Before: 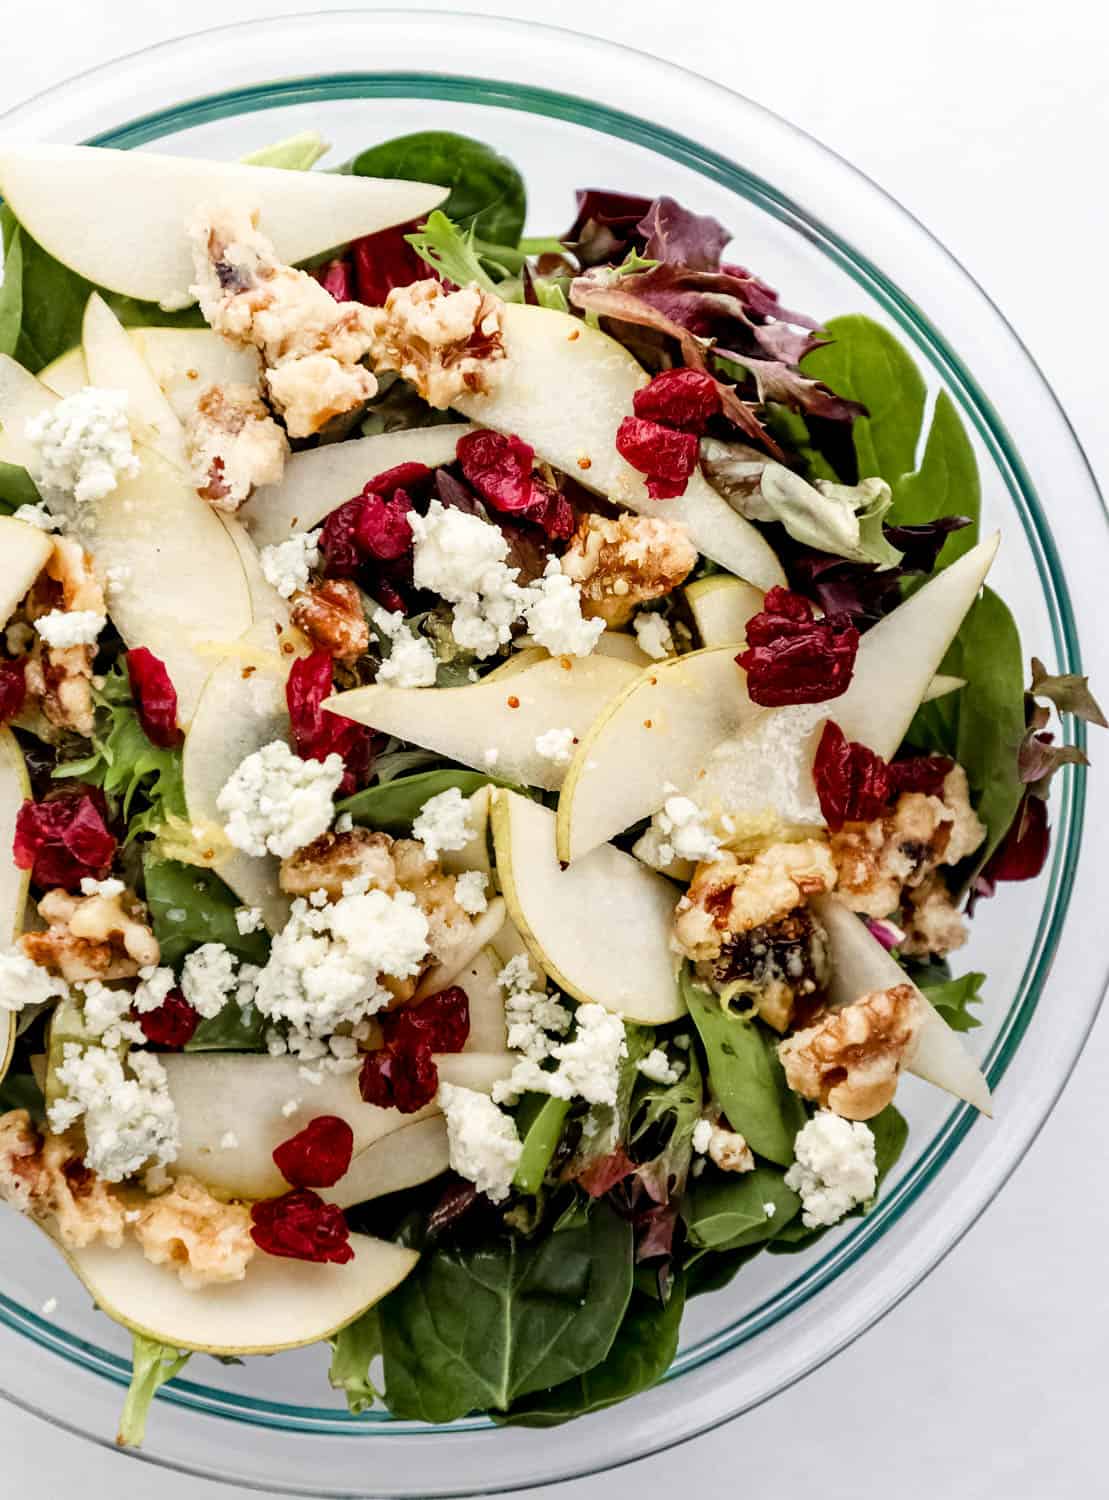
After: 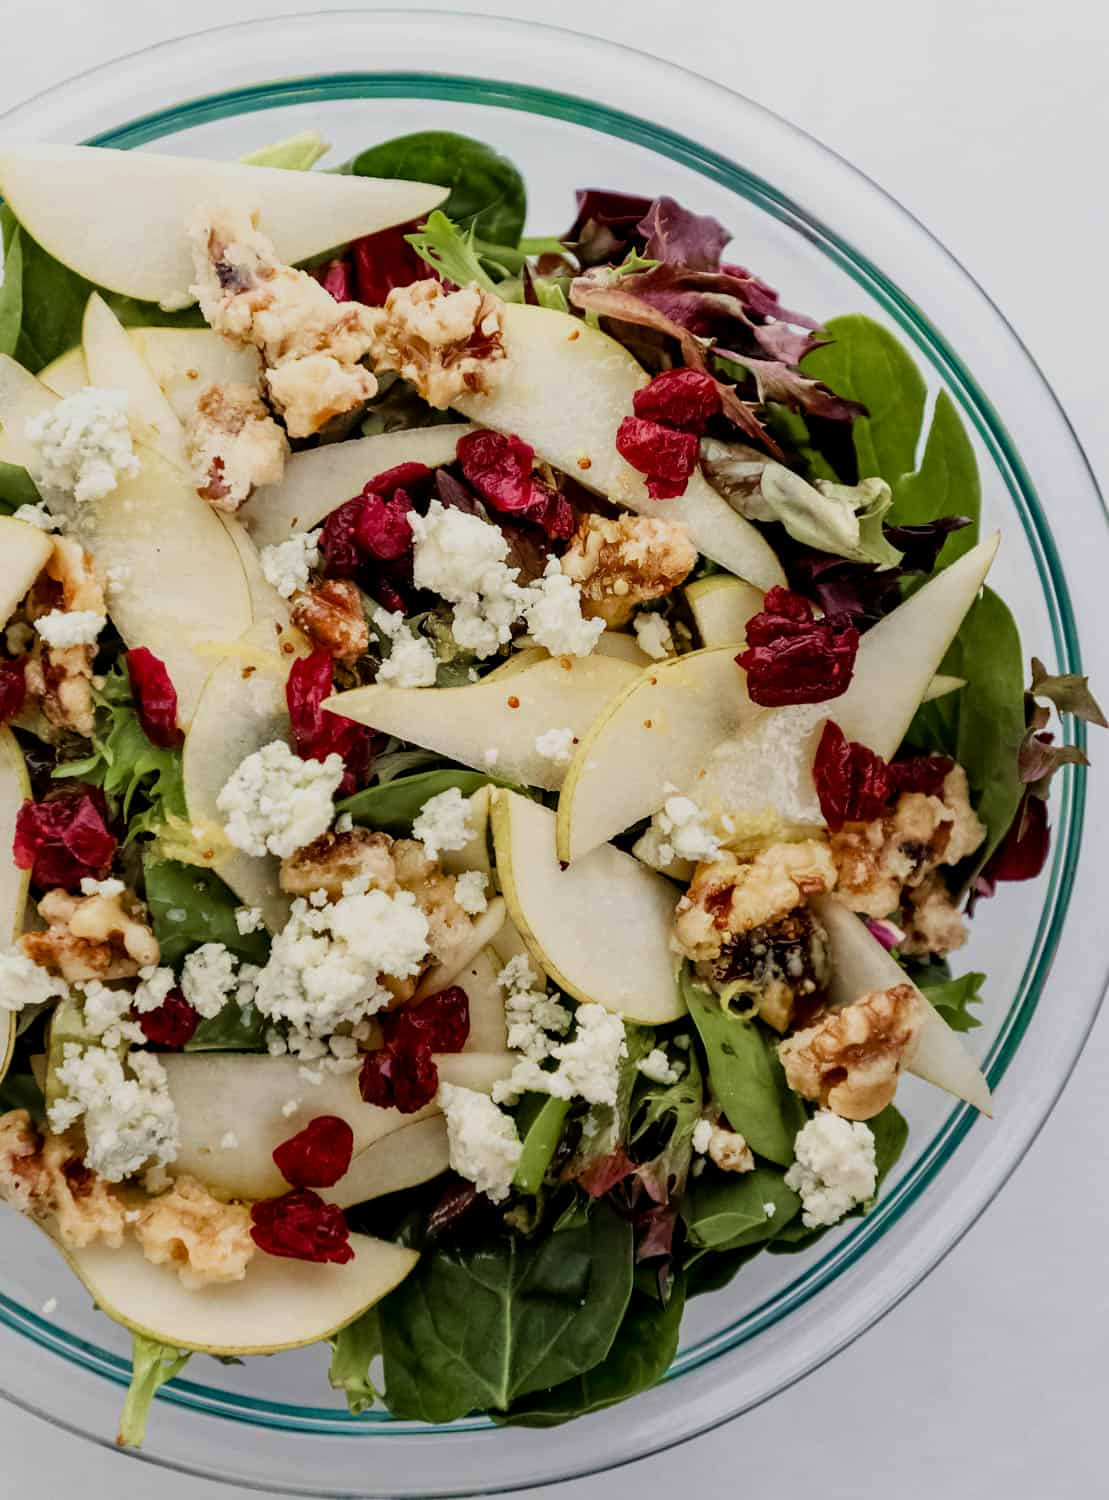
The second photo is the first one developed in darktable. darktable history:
velvia: on, module defaults
exposure: exposure -0.488 EV, compensate highlight preservation false
